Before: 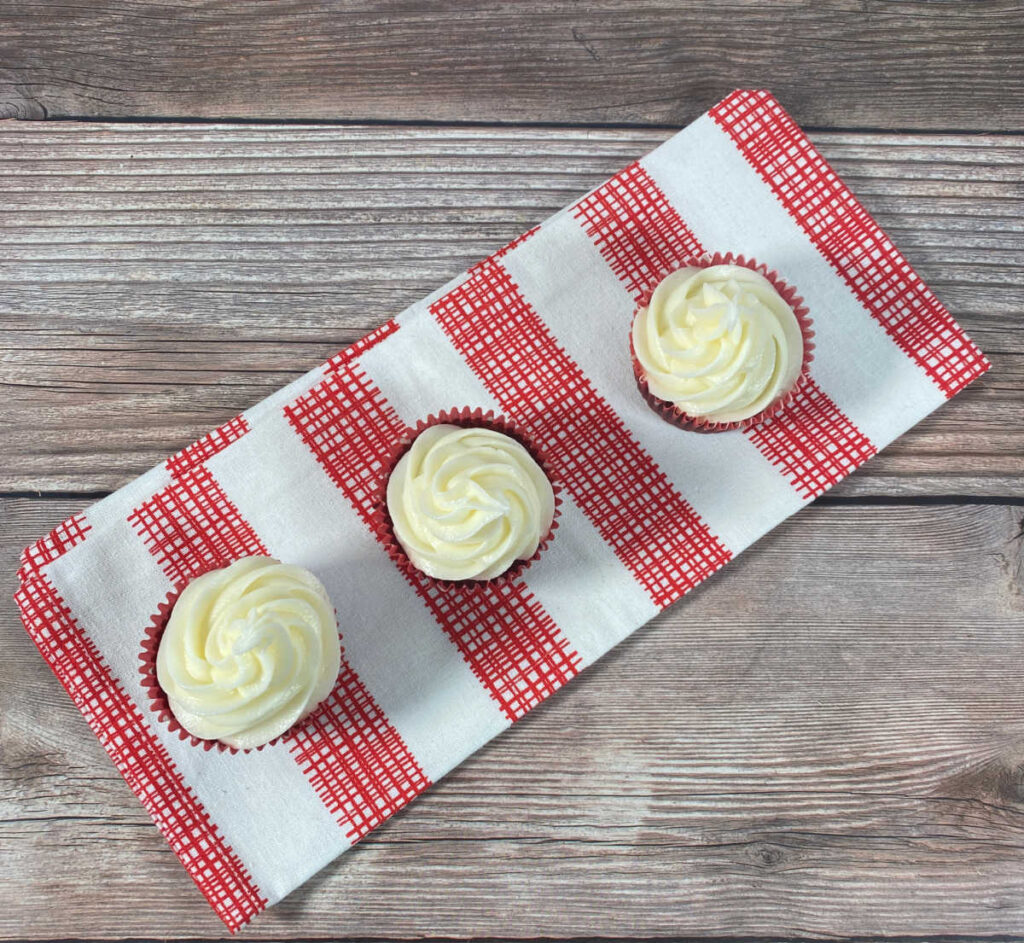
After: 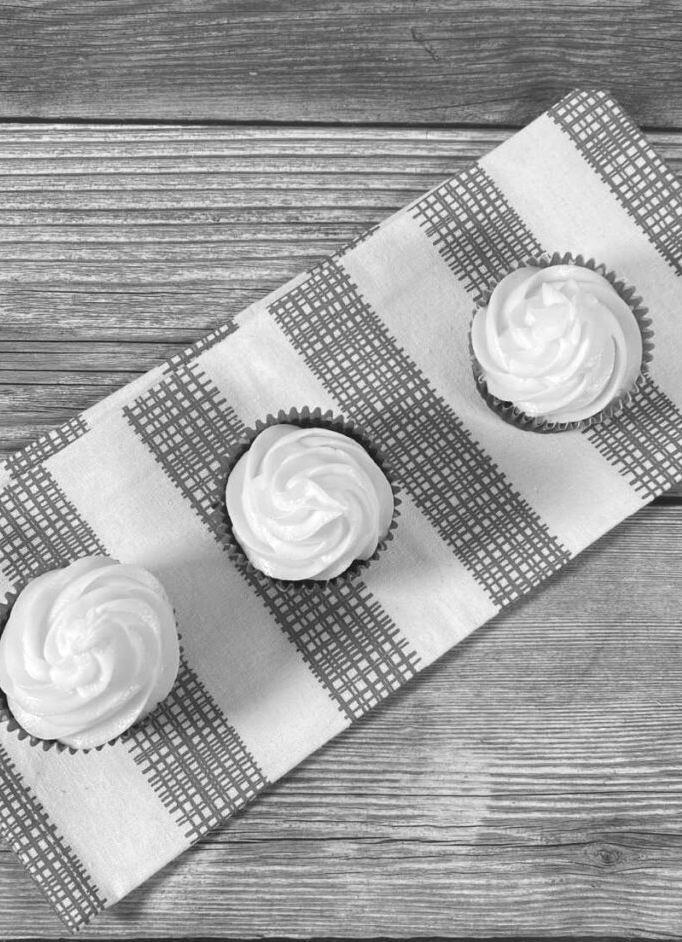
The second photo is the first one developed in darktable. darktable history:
white balance: red 1.188, blue 1.11
monochrome: a -6.99, b 35.61, size 1.4
crop and rotate: left 15.754%, right 17.579%
